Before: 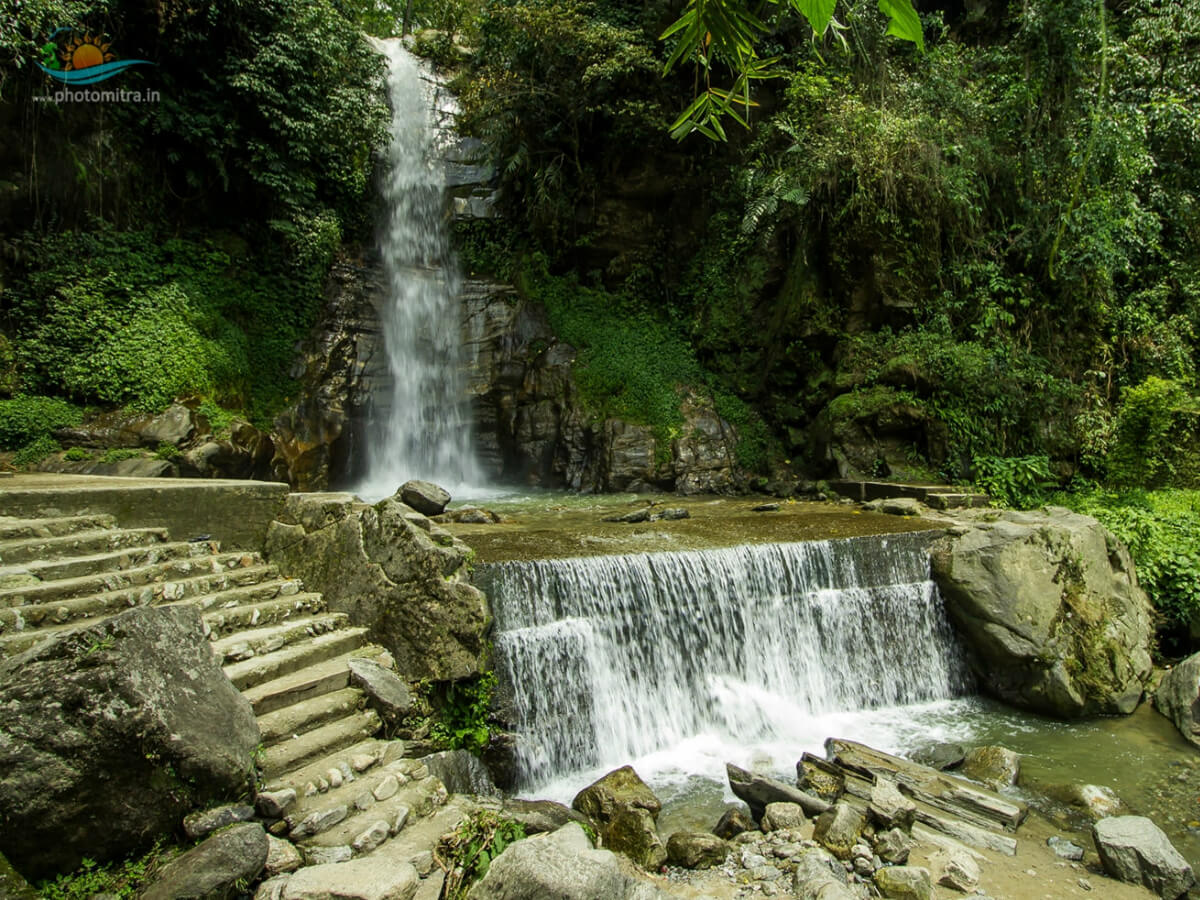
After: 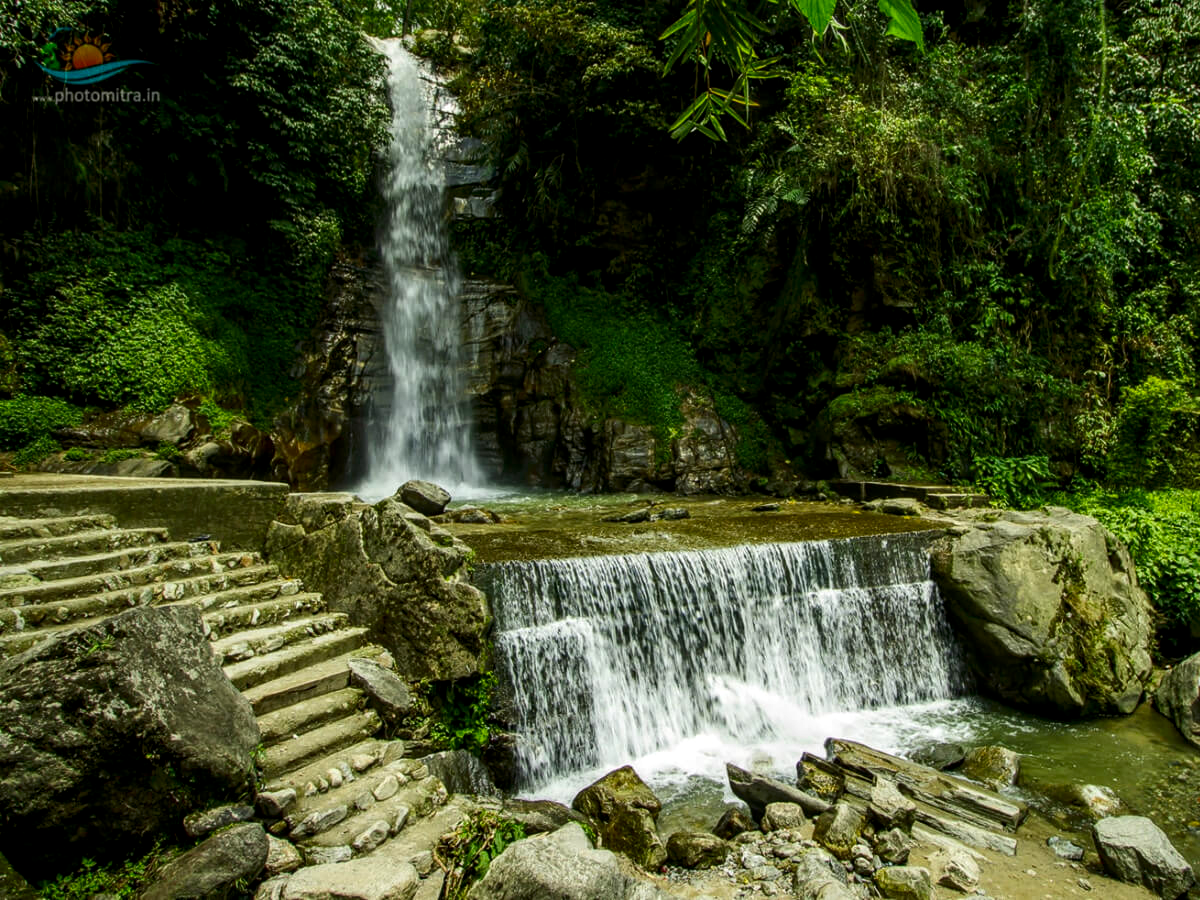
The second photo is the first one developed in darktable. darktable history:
local contrast: on, module defaults
contrast brightness saturation: contrast 0.12, brightness -0.12, saturation 0.2
